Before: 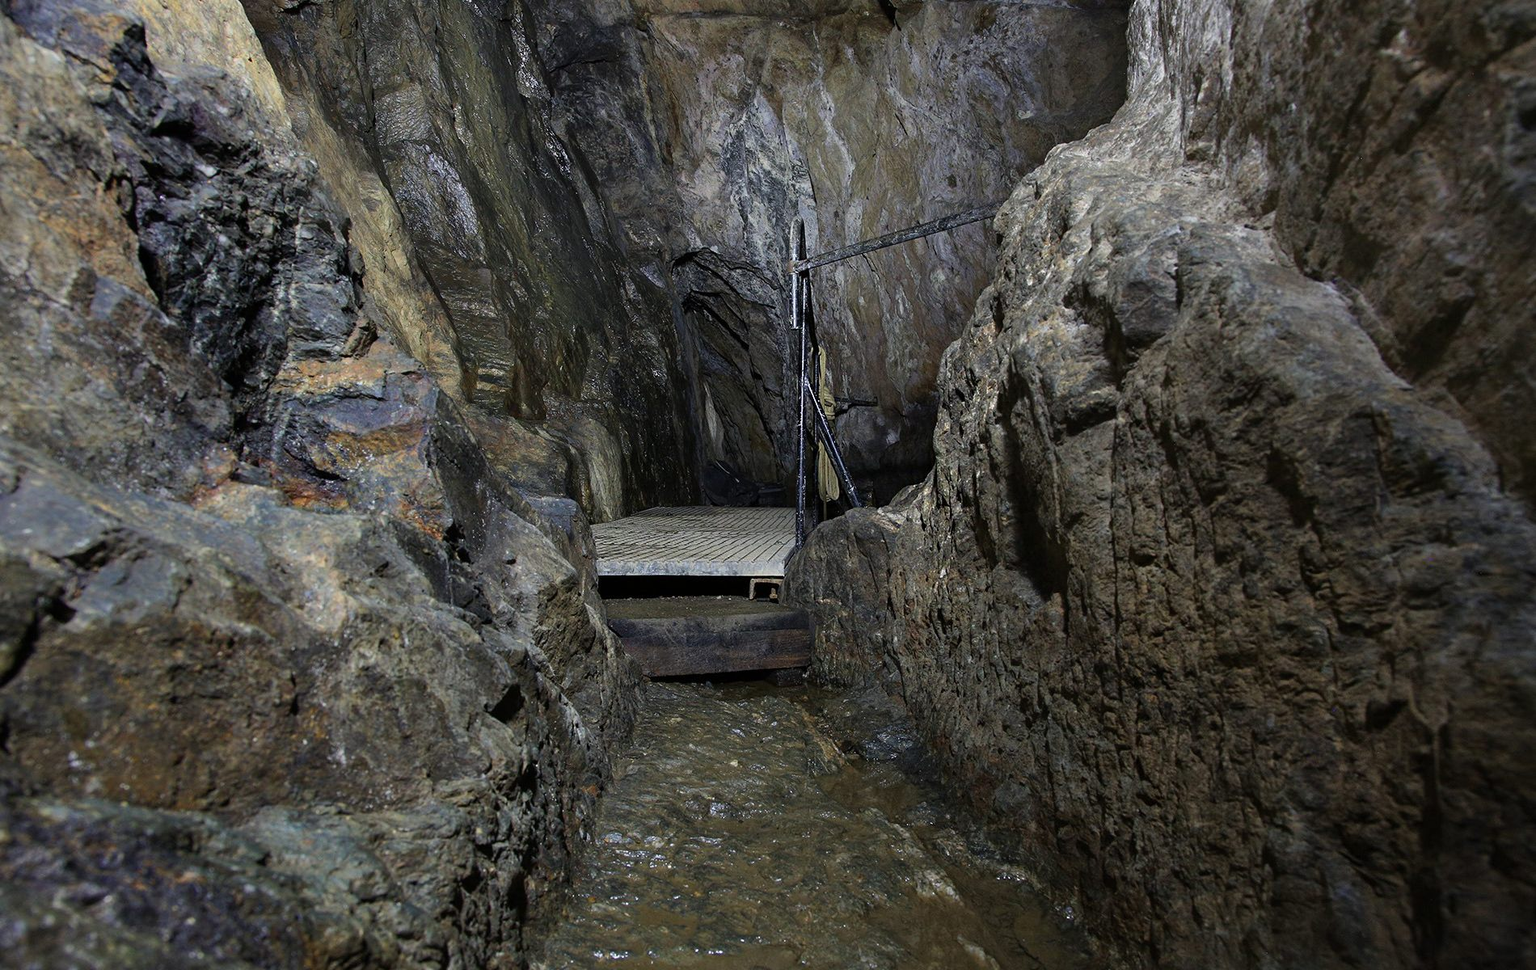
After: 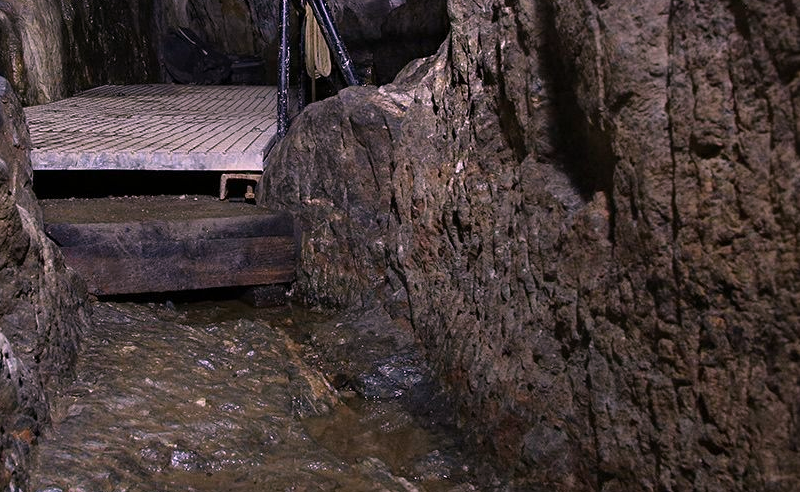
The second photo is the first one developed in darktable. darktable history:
white balance: red 1.188, blue 1.11
crop: left 37.221%, top 45.169%, right 20.63%, bottom 13.777%
tone equalizer: on, module defaults
color correction: saturation 0.99
